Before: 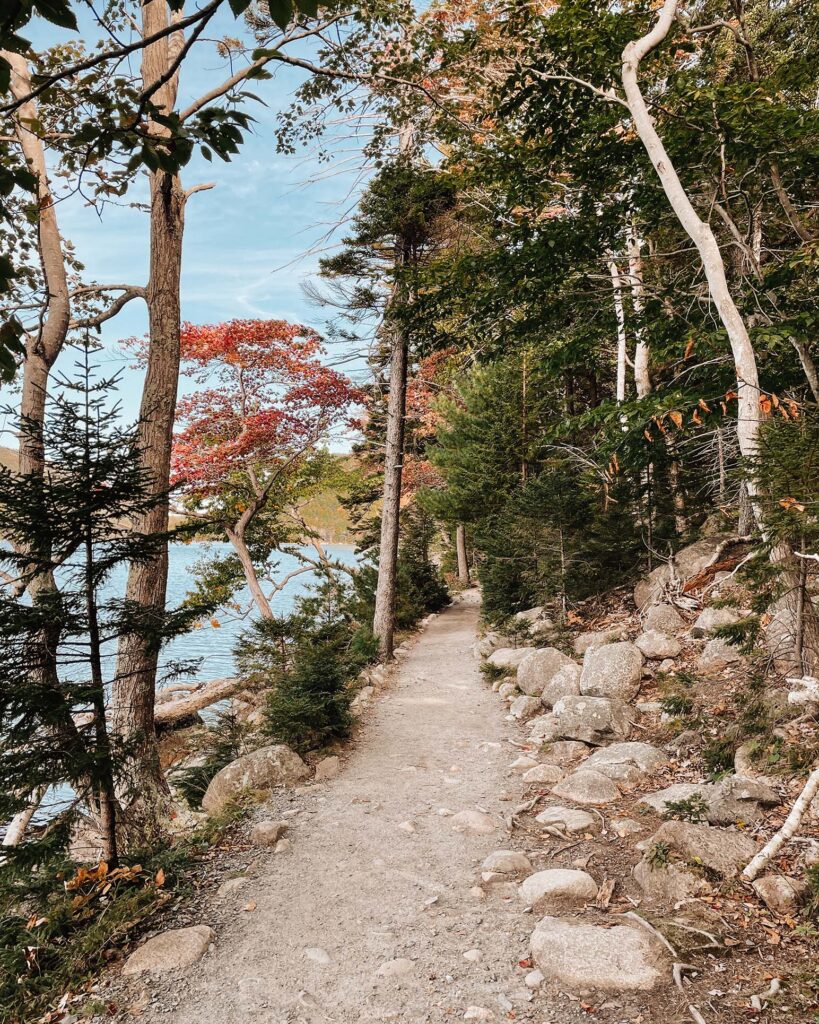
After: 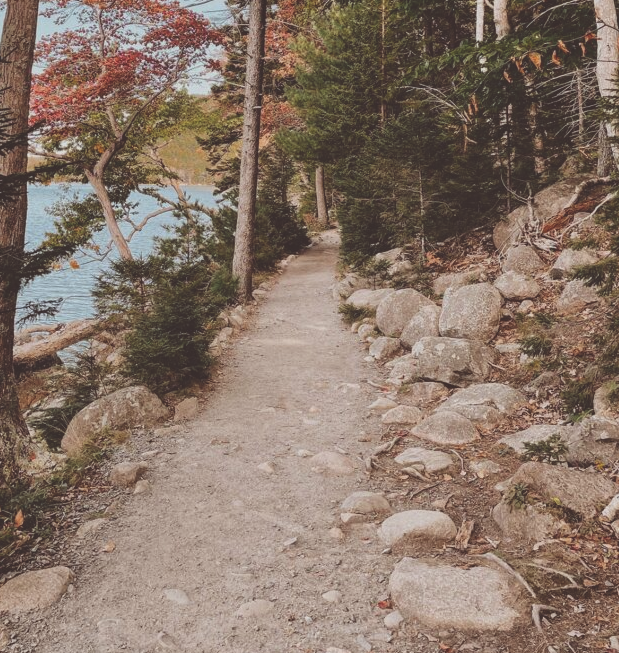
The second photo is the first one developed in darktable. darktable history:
crop and rotate: left 17.299%, top 35.115%, right 7.015%, bottom 1.024%
color balance: mode lift, gamma, gain (sRGB), lift [1, 1.049, 1, 1]
exposure: black level correction -0.036, exposure -0.497 EV, compensate highlight preservation false
